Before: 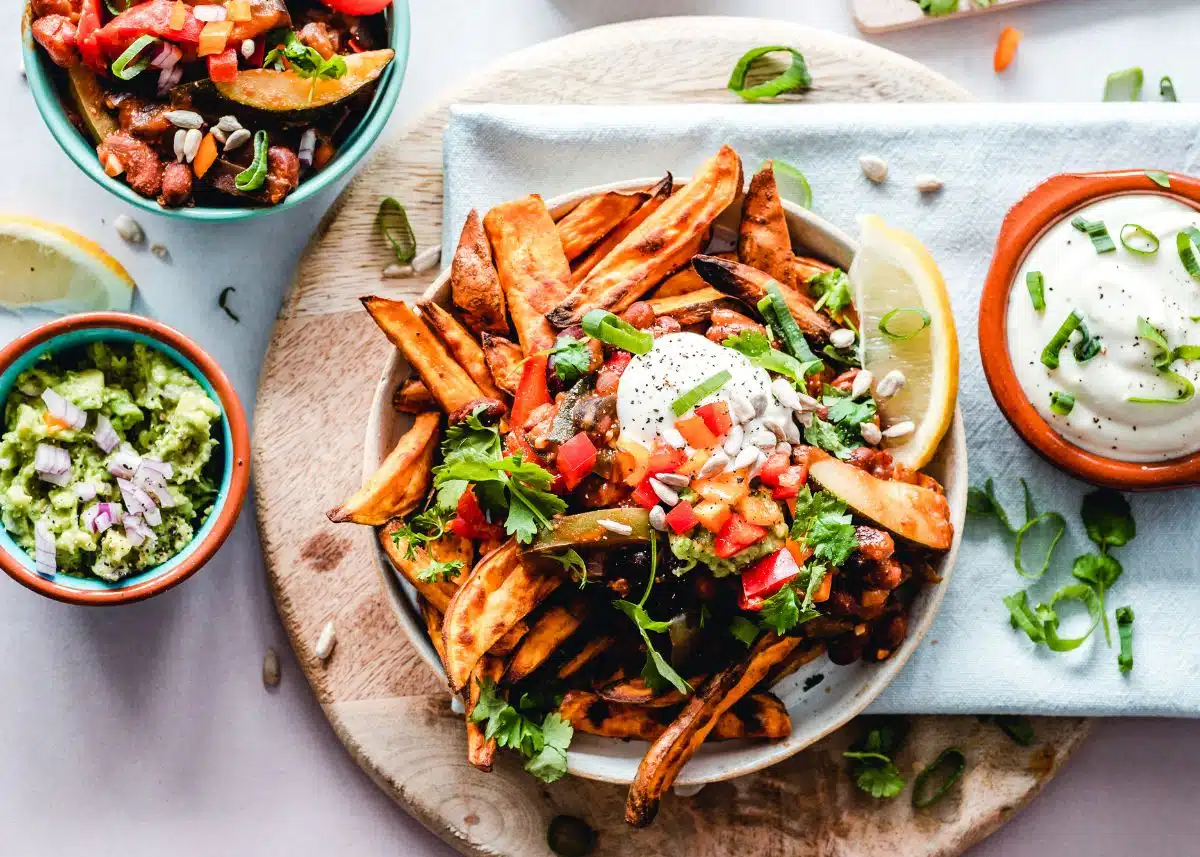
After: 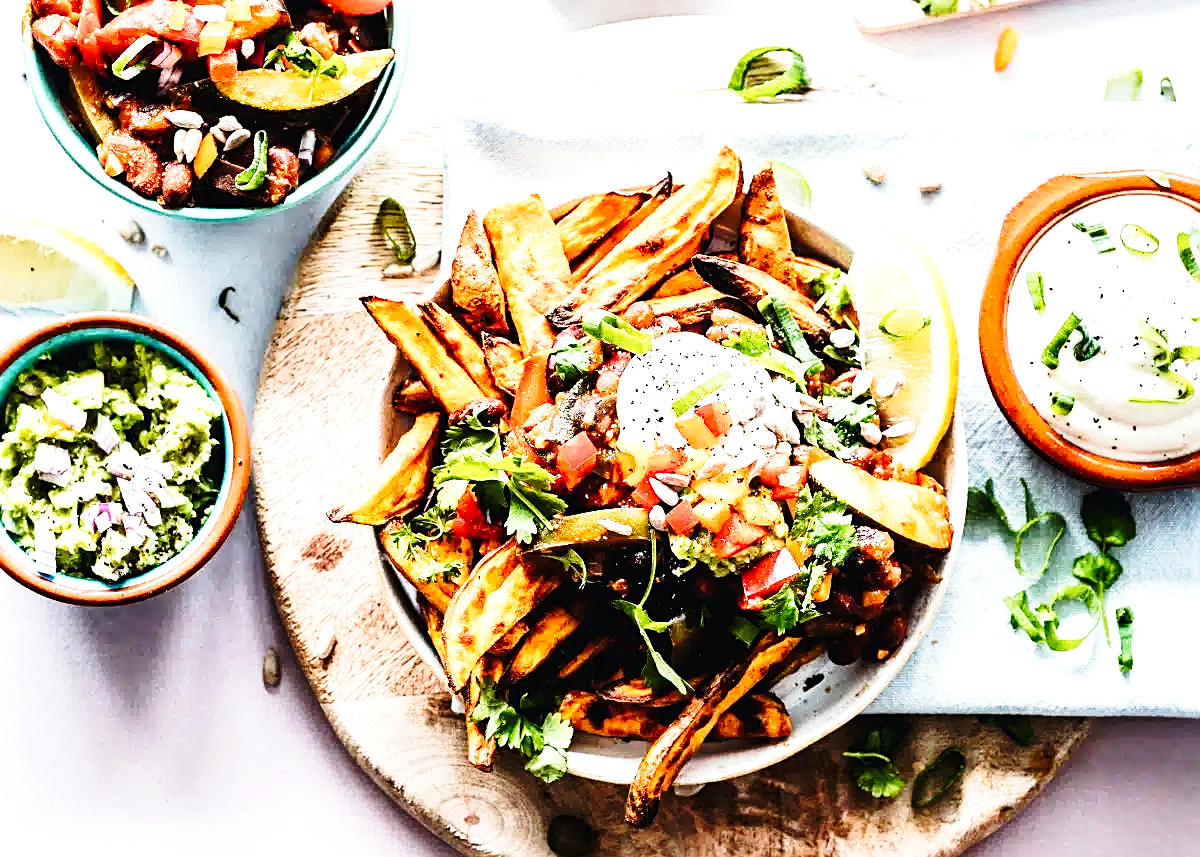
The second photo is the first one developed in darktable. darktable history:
sharpen: on, module defaults
tone equalizer: -8 EV -0.75 EV, -7 EV -0.7 EV, -6 EV -0.6 EV, -5 EV -0.4 EV, -3 EV 0.4 EV, -2 EV 0.6 EV, -1 EV 0.7 EV, +0 EV 0.75 EV, edges refinement/feathering 500, mask exposure compensation -1.57 EV, preserve details no
base curve: curves: ch0 [(0, 0) (0.028, 0.03) (0.121, 0.232) (0.46, 0.748) (0.859, 0.968) (1, 1)], preserve colors none
